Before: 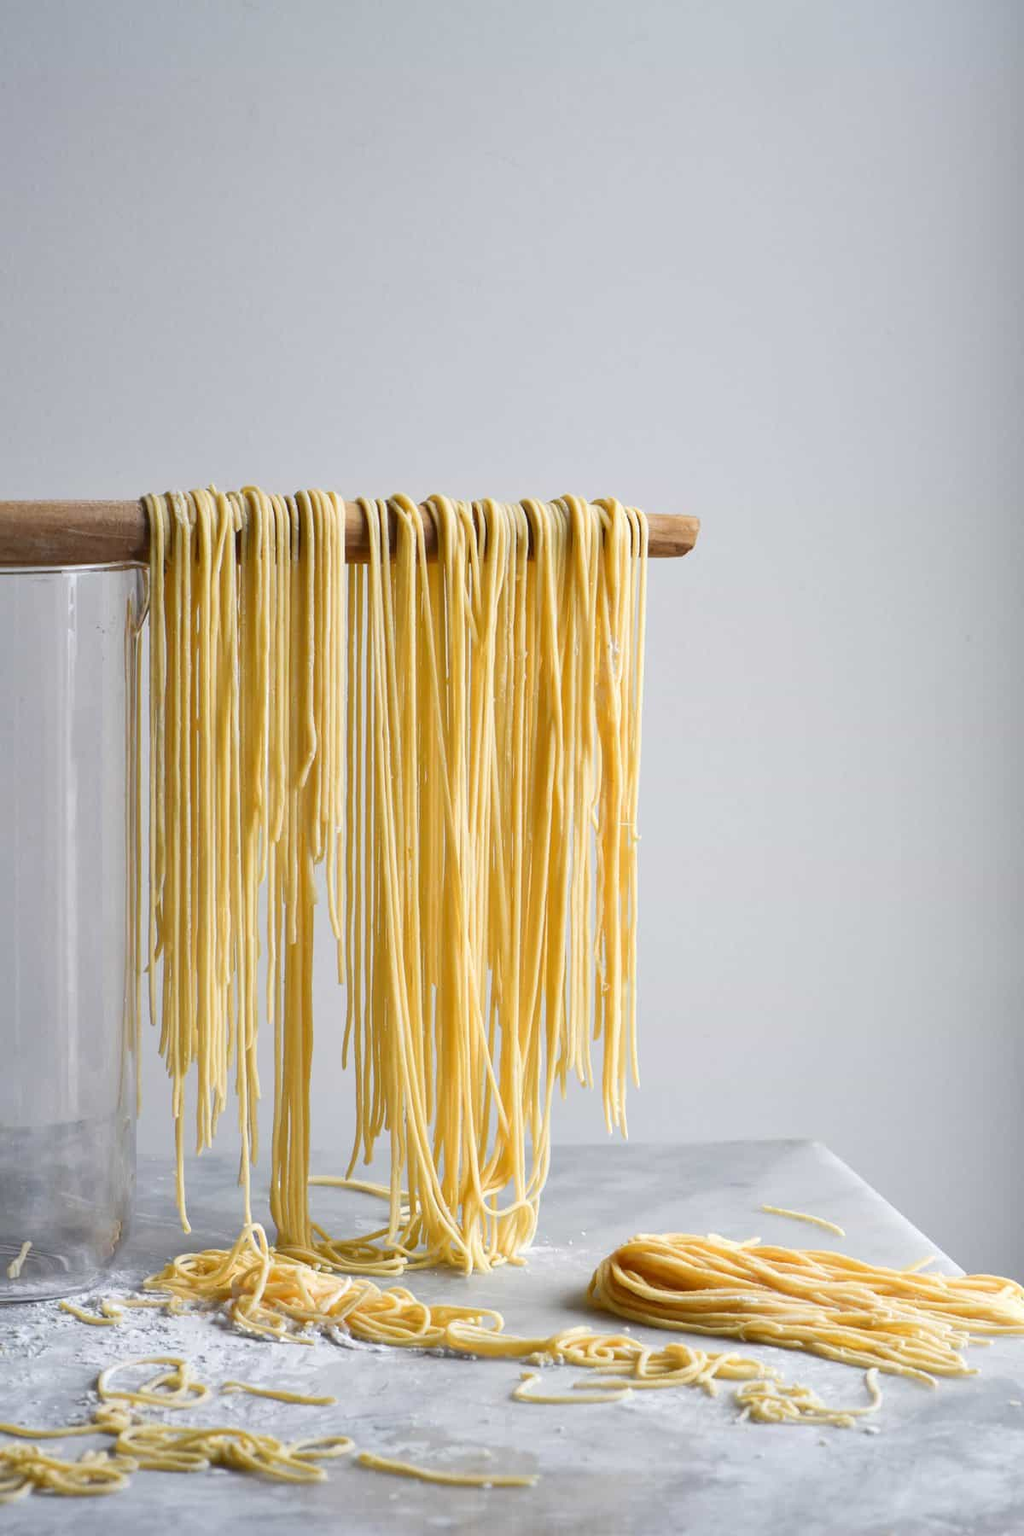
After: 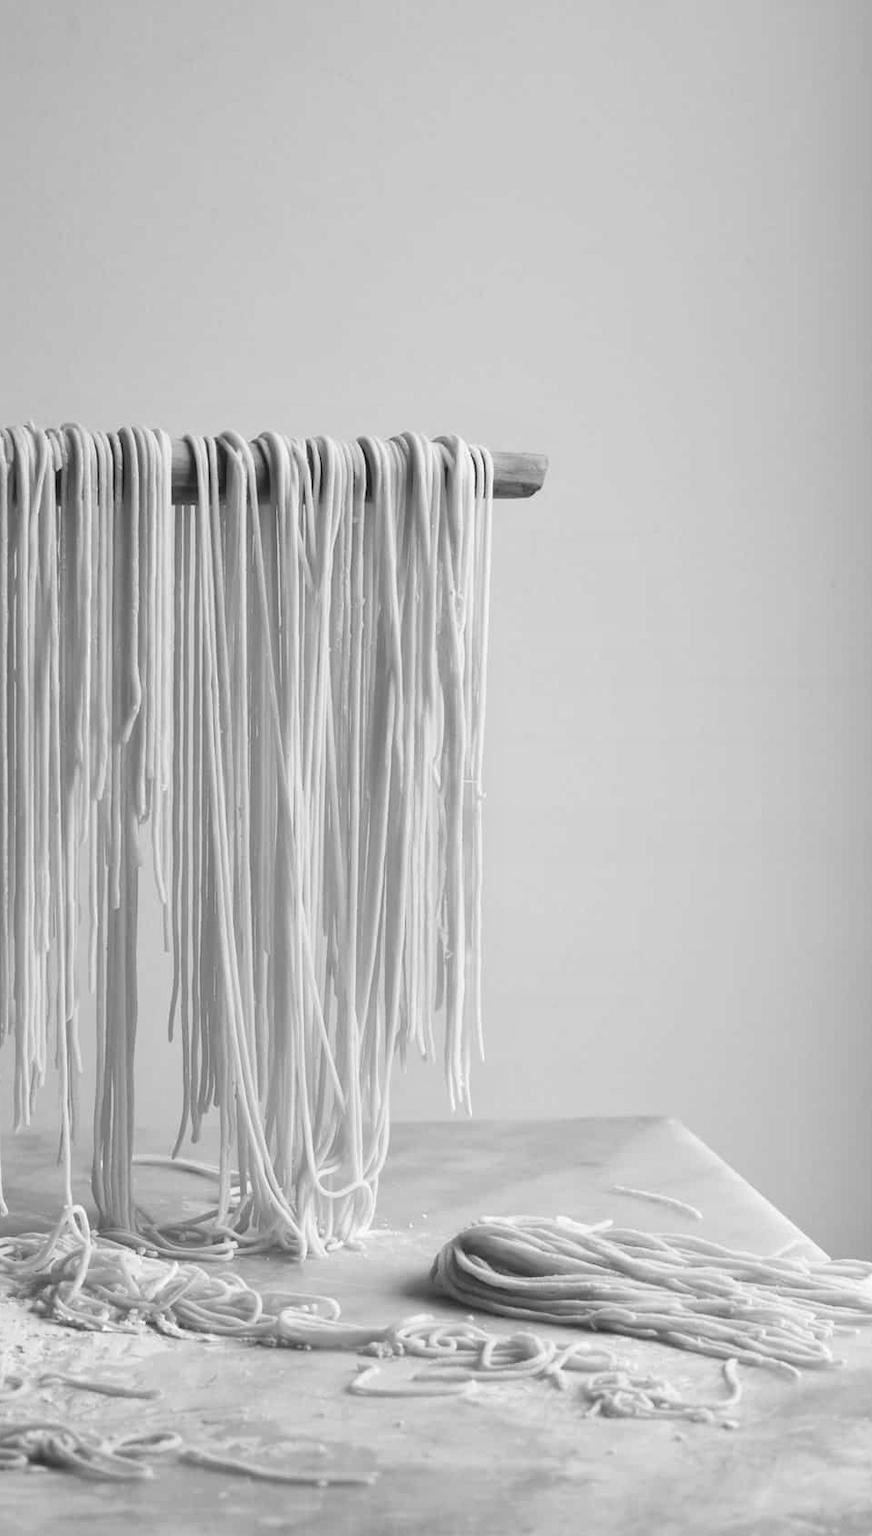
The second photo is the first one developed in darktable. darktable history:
crop and rotate: left 17.959%, top 5.771%, right 1.742%
monochrome: on, module defaults
color balance rgb: linear chroma grading › global chroma 15%, perceptual saturation grading › global saturation 30%
